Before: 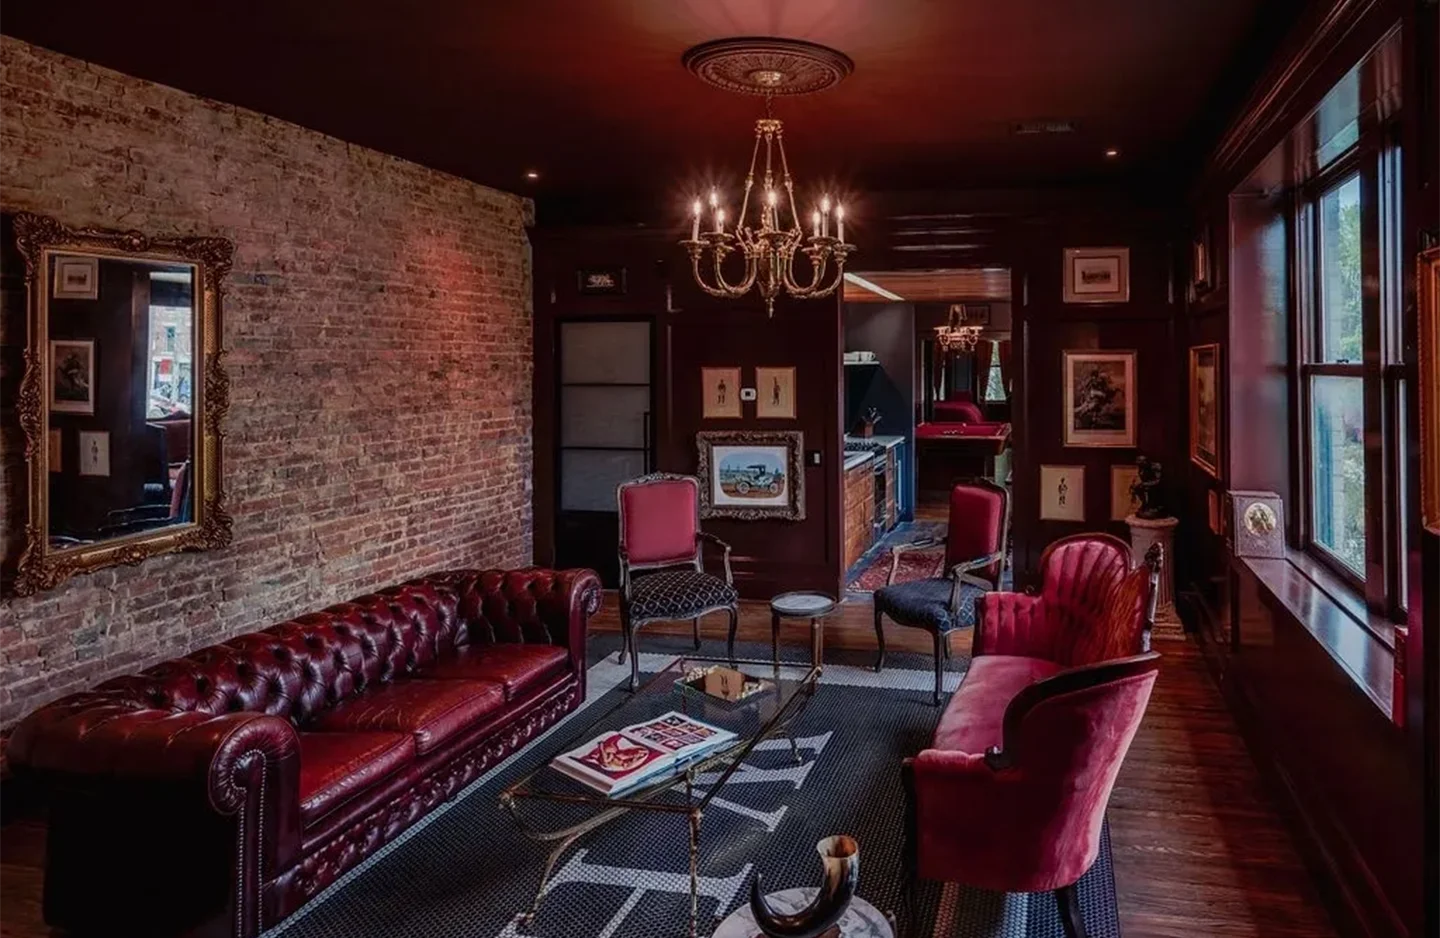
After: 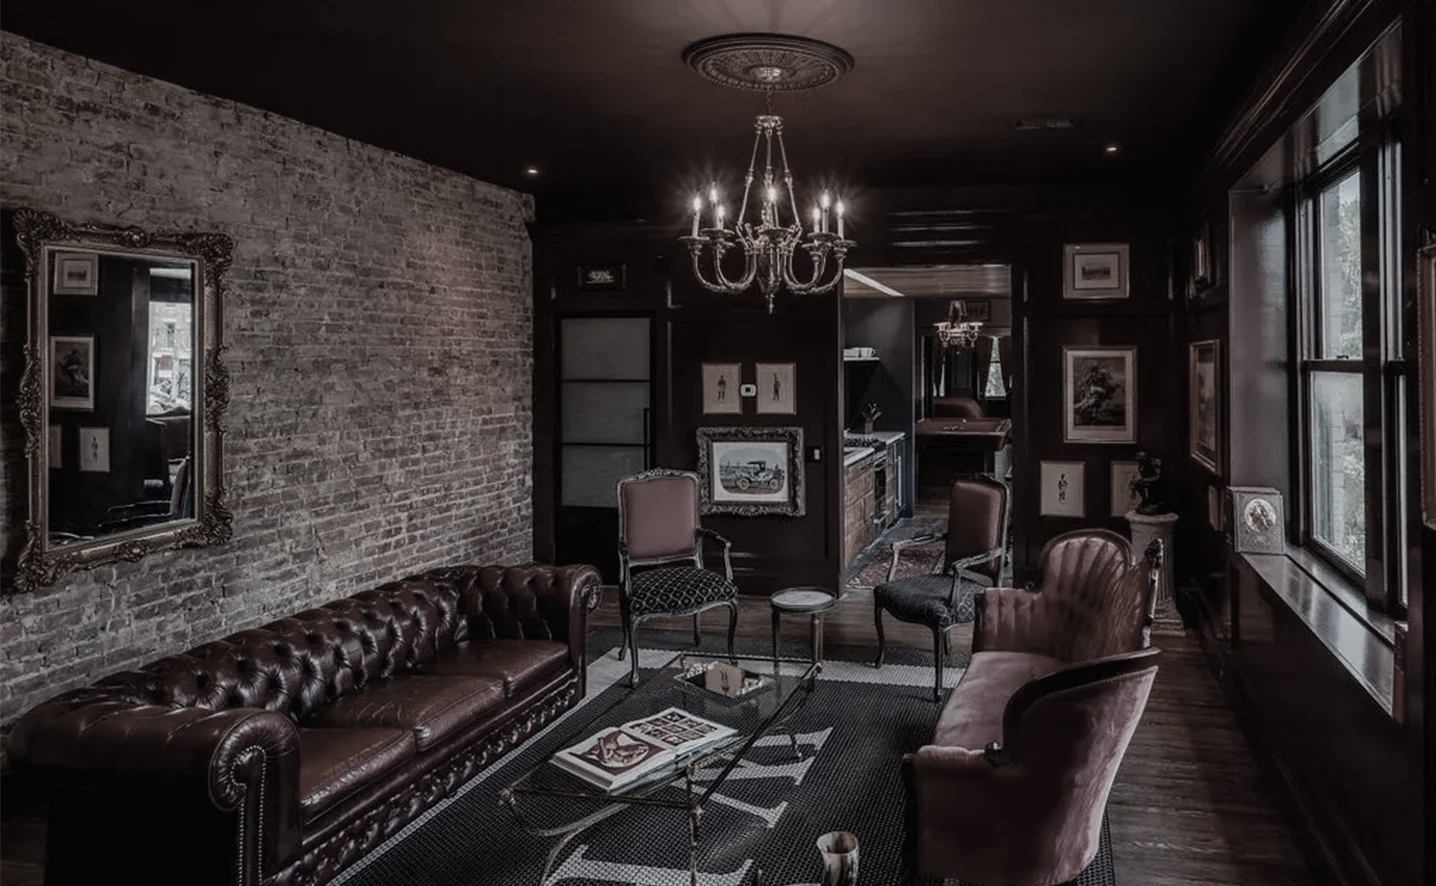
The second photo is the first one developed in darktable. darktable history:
crop: top 0.448%, right 0.264%, bottom 5.045%
tone equalizer: on, module defaults
color correction: saturation 0.2
